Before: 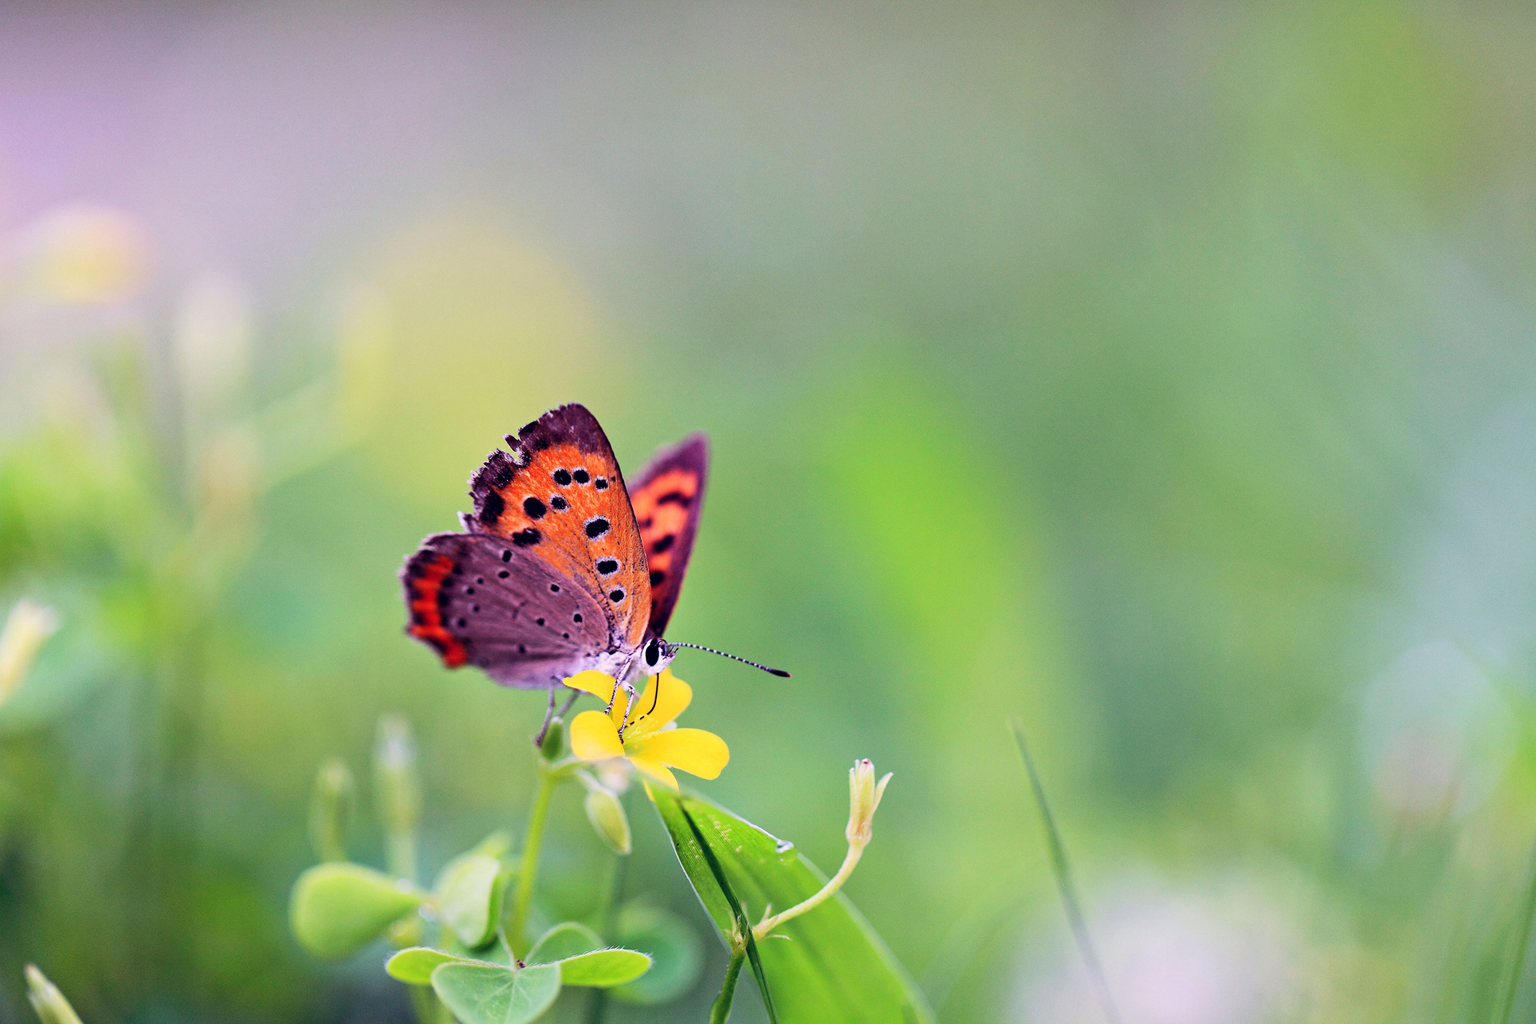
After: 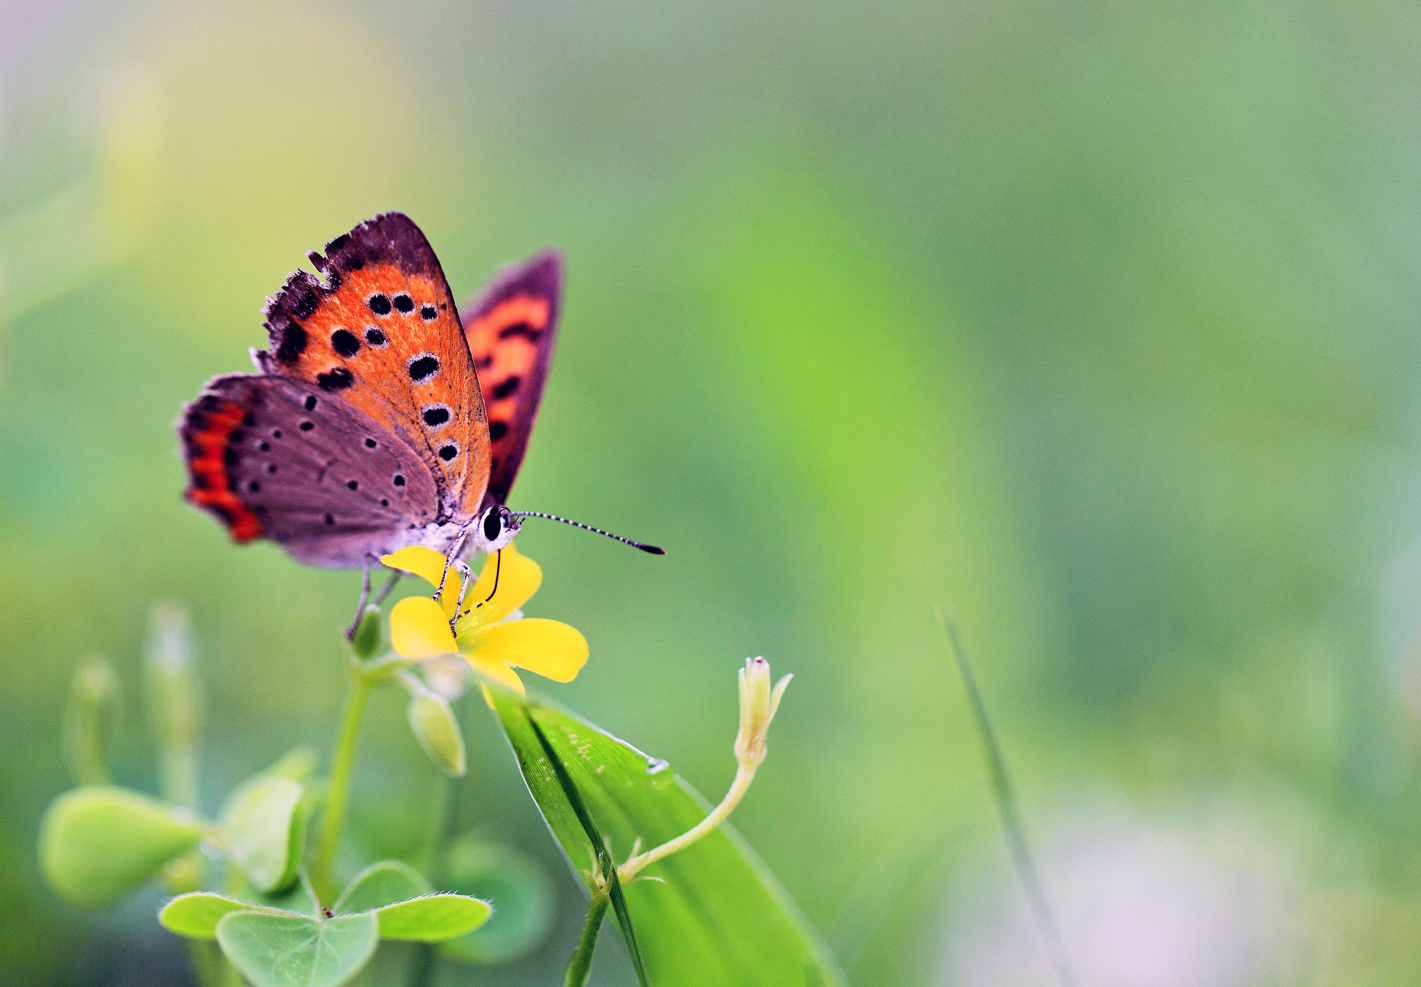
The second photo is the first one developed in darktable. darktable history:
crop: left 16.871%, top 22.857%, right 9.116%
base curve: preserve colors none
